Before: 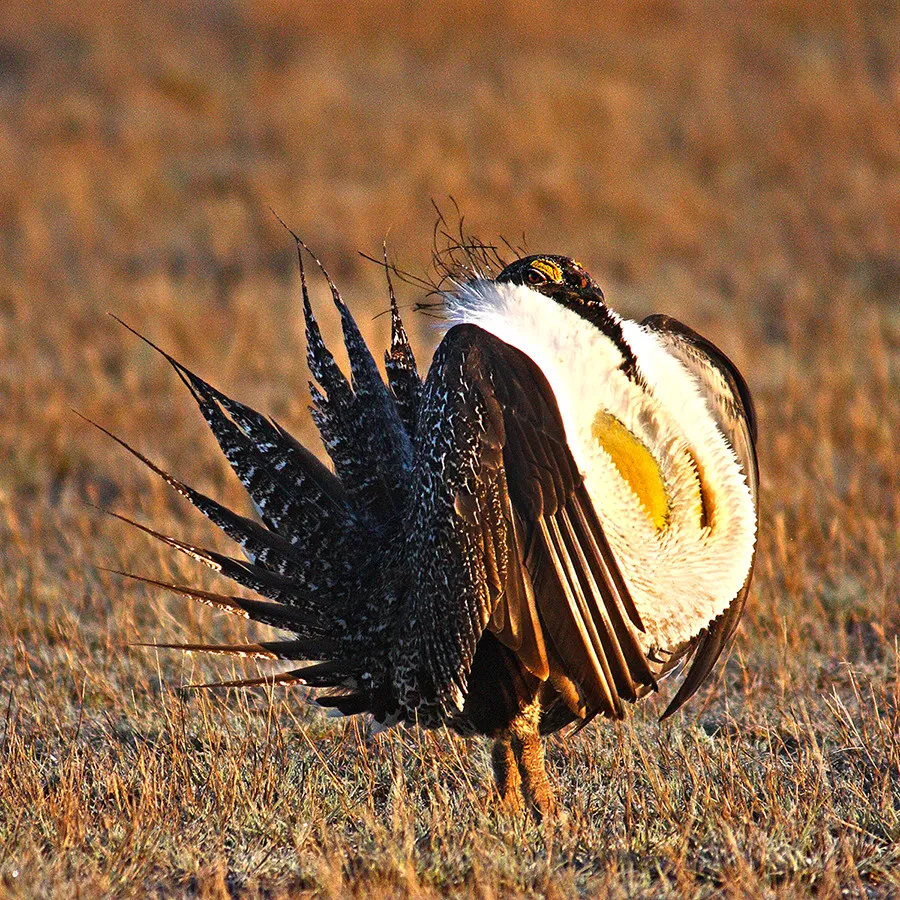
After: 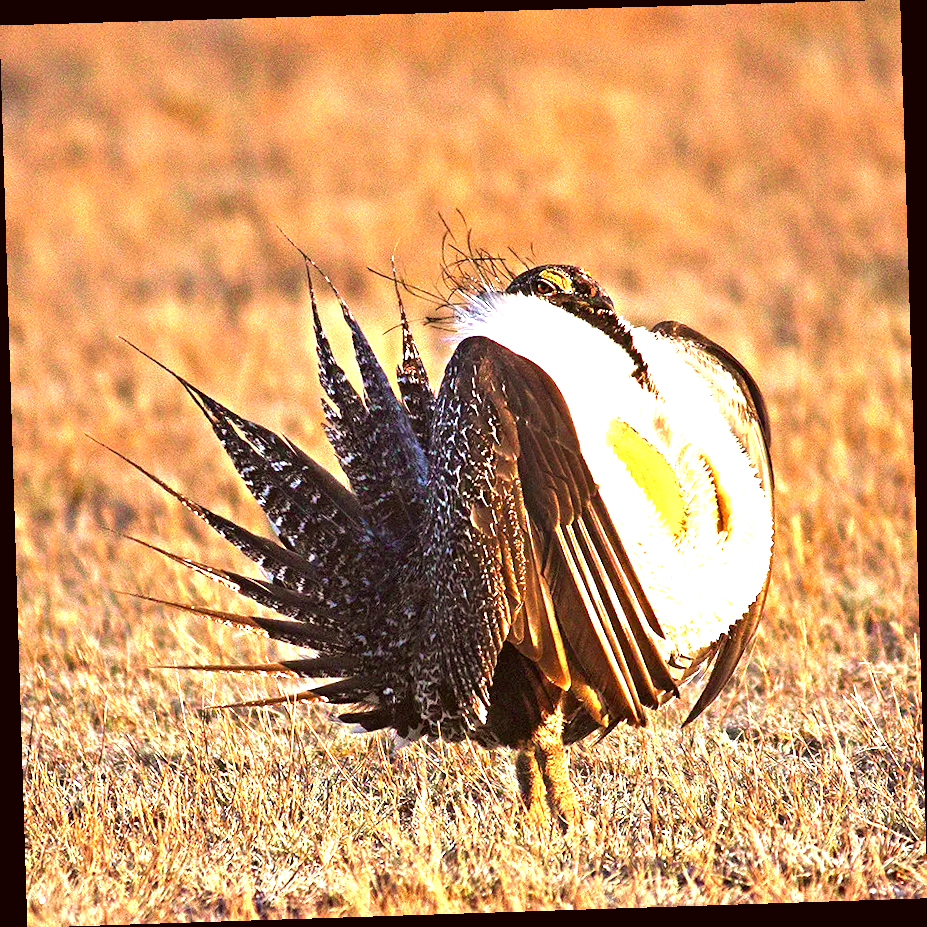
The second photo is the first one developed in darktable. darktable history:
exposure: black level correction 0.001, exposure 1.646 EV, compensate exposure bias true, compensate highlight preservation false
color correction: highlights a* 6.27, highlights b* 8.19, shadows a* 5.94, shadows b* 7.23, saturation 0.9
velvia: strength 36.57%
levels: mode automatic
rotate and perspective: rotation -1.77°, lens shift (horizontal) 0.004, automatic cropping off
